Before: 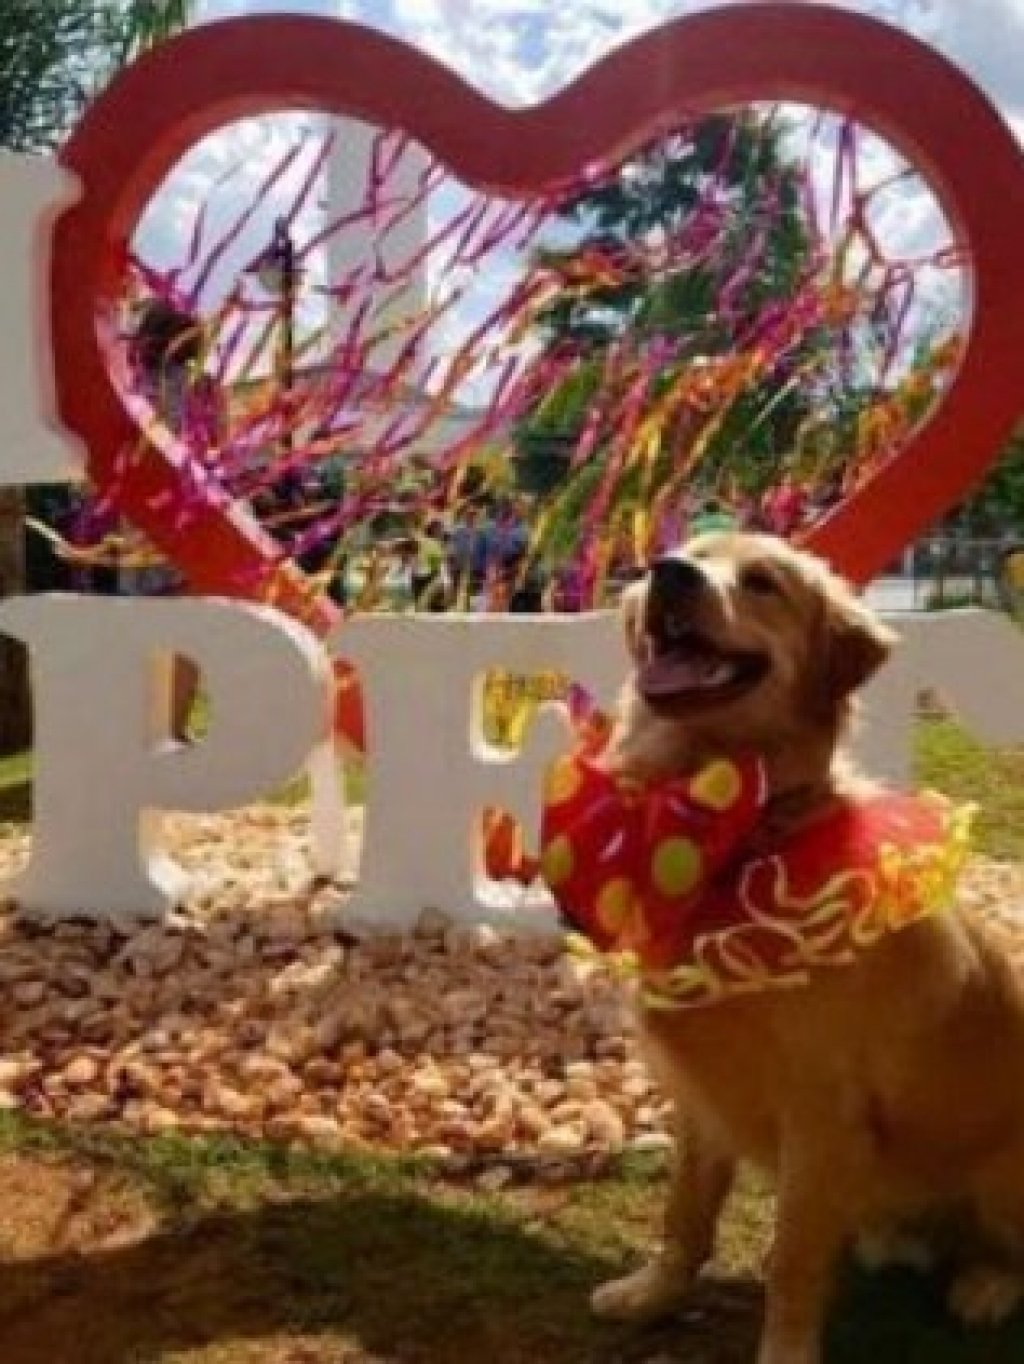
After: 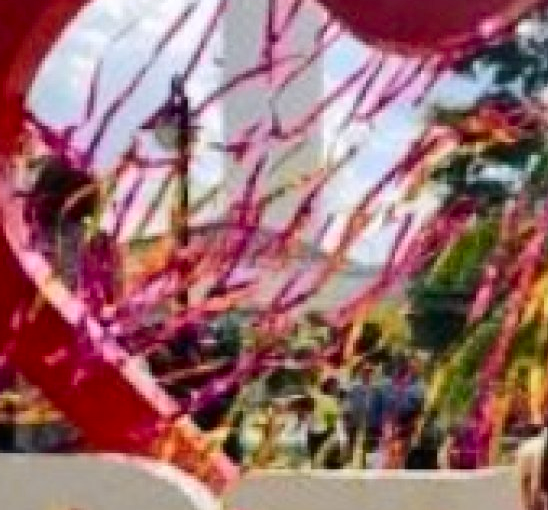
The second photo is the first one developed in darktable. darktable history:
contrast brightness saturation: saturation -0.162
tone curve: curves: ch0 [(0, 0) (0.126, 0.086) (0.338, 0.327) (0.494, 0.55) (0.703, 0.762) (1, 1)]; ch1 [(0, 0) (0.346, 0.324) (0.45, 0.431) (0.5, 0.5) (0.522, 0.517) (0.55, 0.578) (1, 1)]; ch2 [(0, 0) (0.44, 0.424) (0.501, 0.499) (0.554, 0.563) (0.622, 0.667) (0.707, 0.746) (1, 1)], color space Lab, independent channels, preserve colors none
crop: left 10.227%, top 10.524%, right 36.184%, bottom 52.044%
